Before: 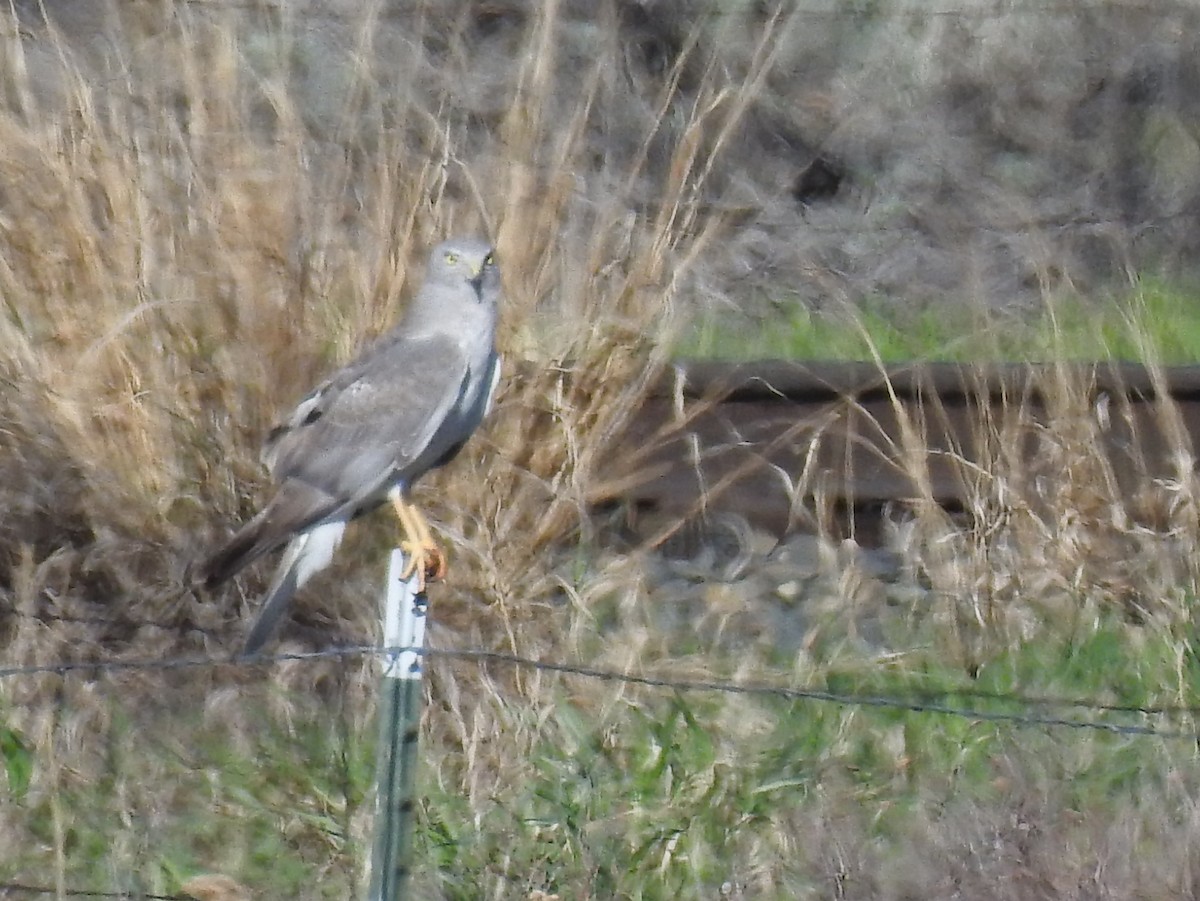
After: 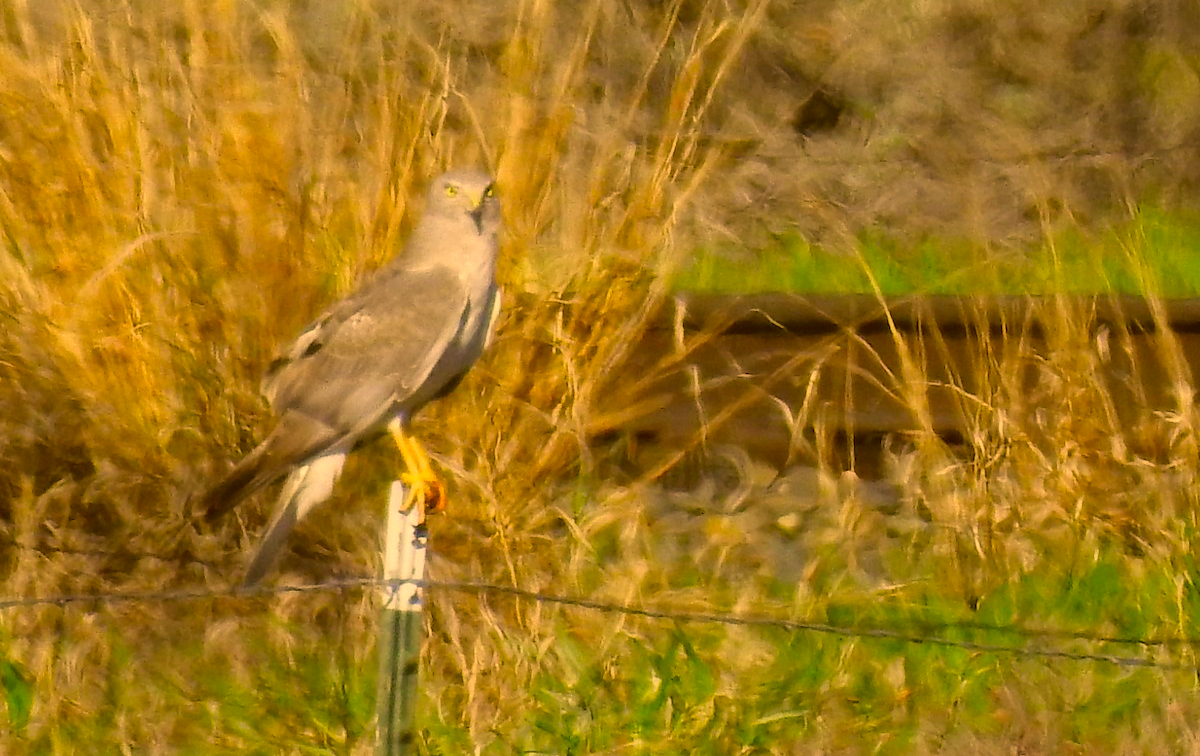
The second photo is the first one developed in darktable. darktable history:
crop: top 7.625%, bottom 8.027%
color correction: highlights a* 10.44, highlights b* 30.04, shadows a* 2.73, shadows b* 17.51, saturation 1.72
